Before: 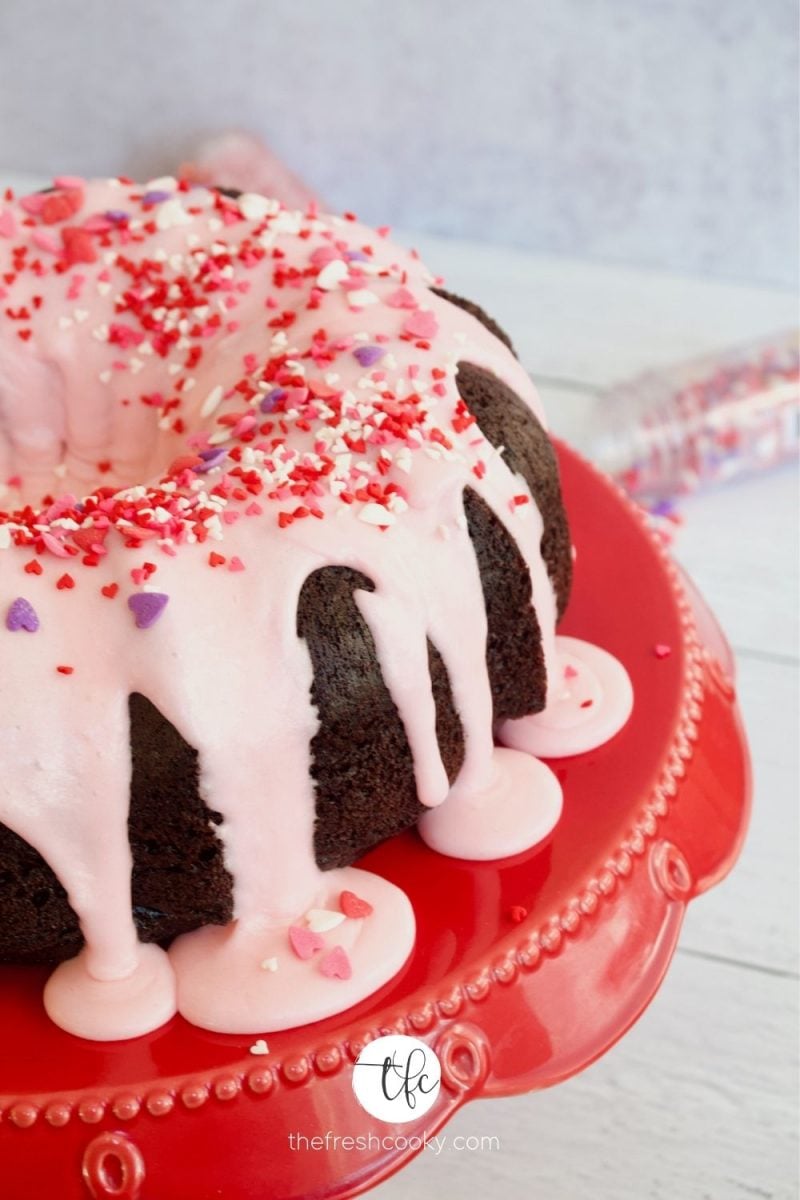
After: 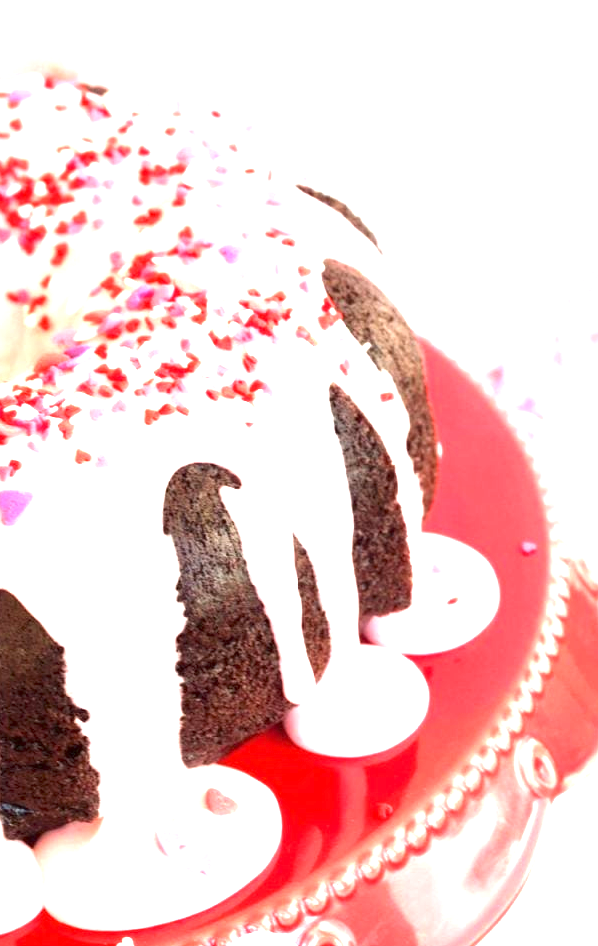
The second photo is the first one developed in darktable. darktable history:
crop: left 16.768%, top 8.653%, right 8.362%, bottom 12.485%
exposure: exposure 2 EV, compensate exposure bias true, compensate highlight preservation false
white balance: emerald 1
